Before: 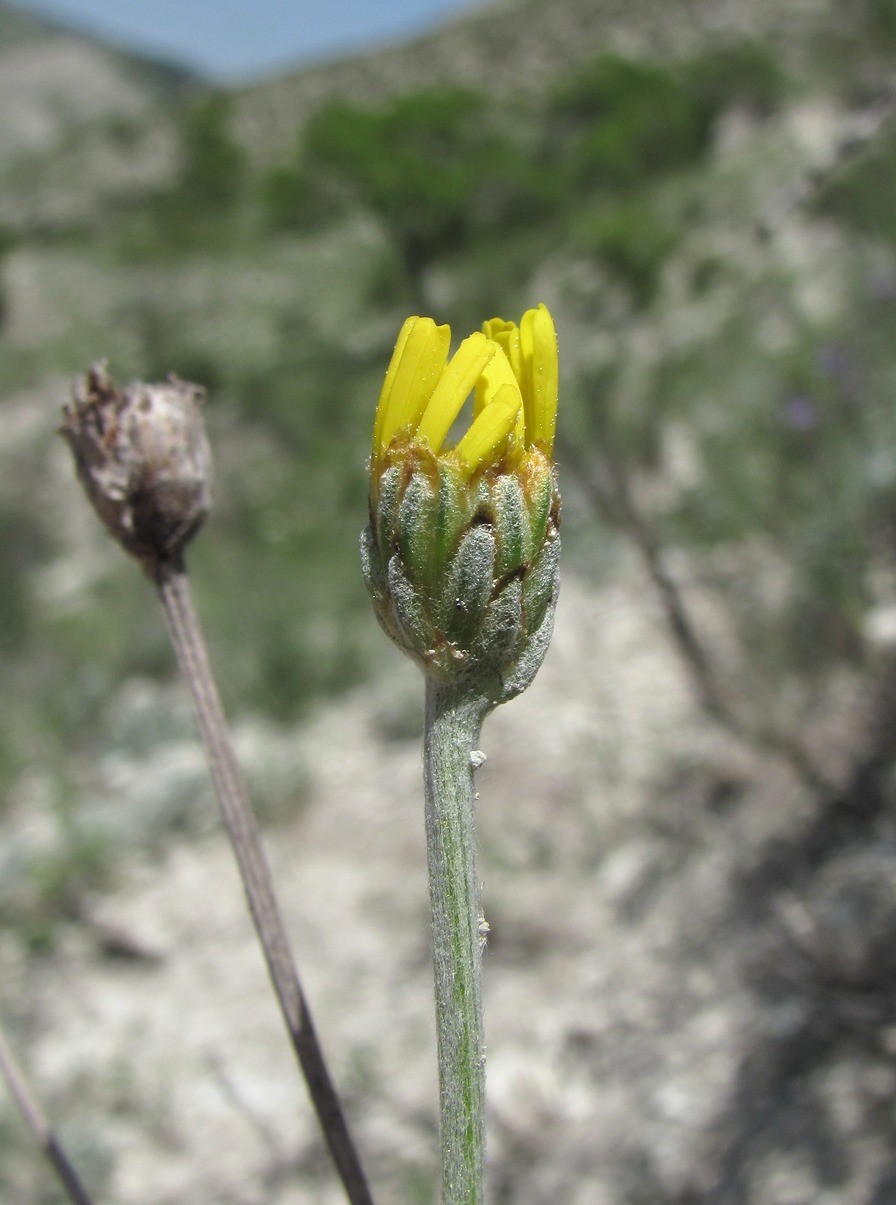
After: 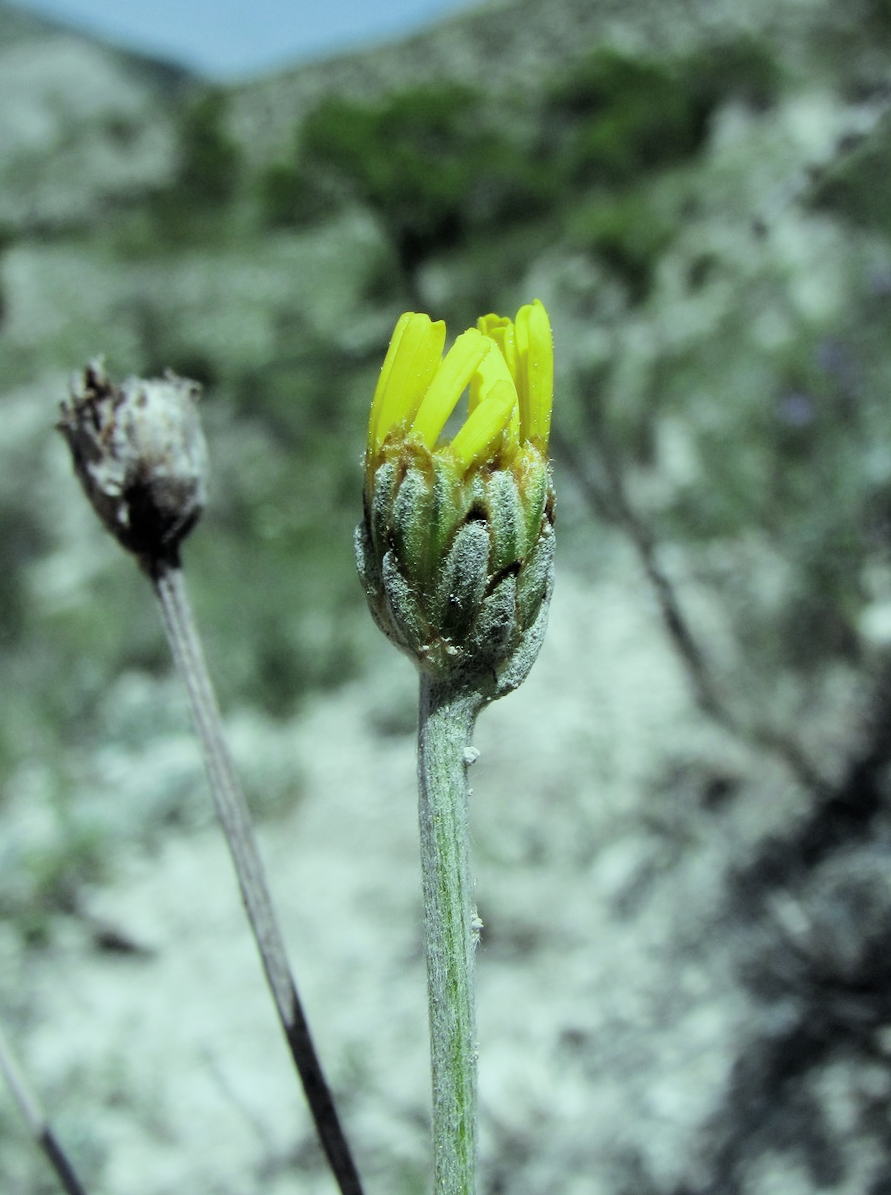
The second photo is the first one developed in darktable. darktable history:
rotate and perspective: rotation 0.192°, lens shift (horizontal) -0.015, crop left 0.005, crop right 0.996, crop top 0.006, crop bottom 0.99
white balance: emerald 1
filmic rgb: black relative exposure -5 EV, hardness 2.88, contrast 1.4, highlights saturation mix -30%
color balance: mode lift, gamma, gain (sRGB), lift [0.997, 0.979, 1.021, 1.011], gamma [1, 1.084, 0.916, 0.998], gain [1, 0.87, 1.13, 1.101], contrast 4.55%, contrast fulcrum 38.24%, output saturation 104.09%
